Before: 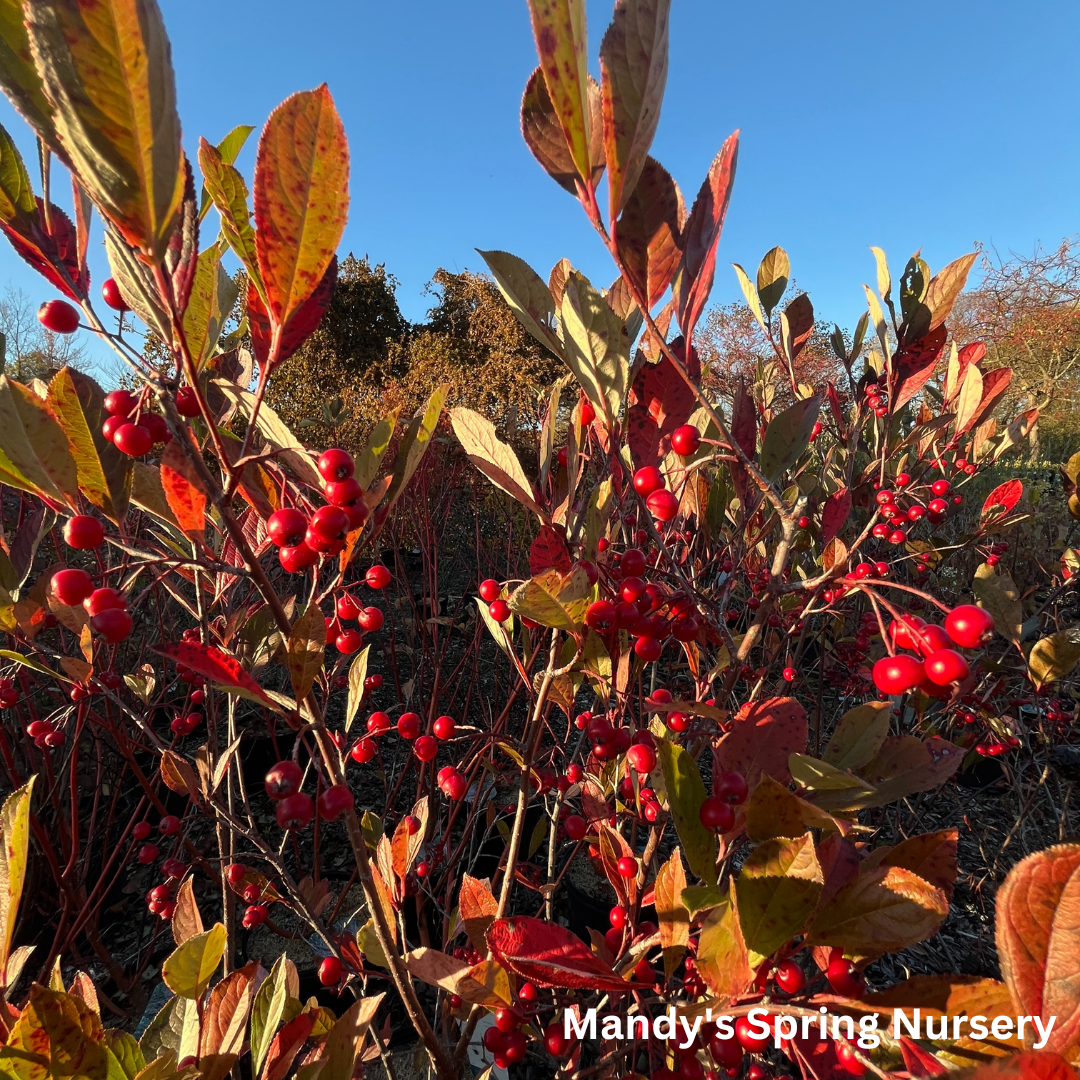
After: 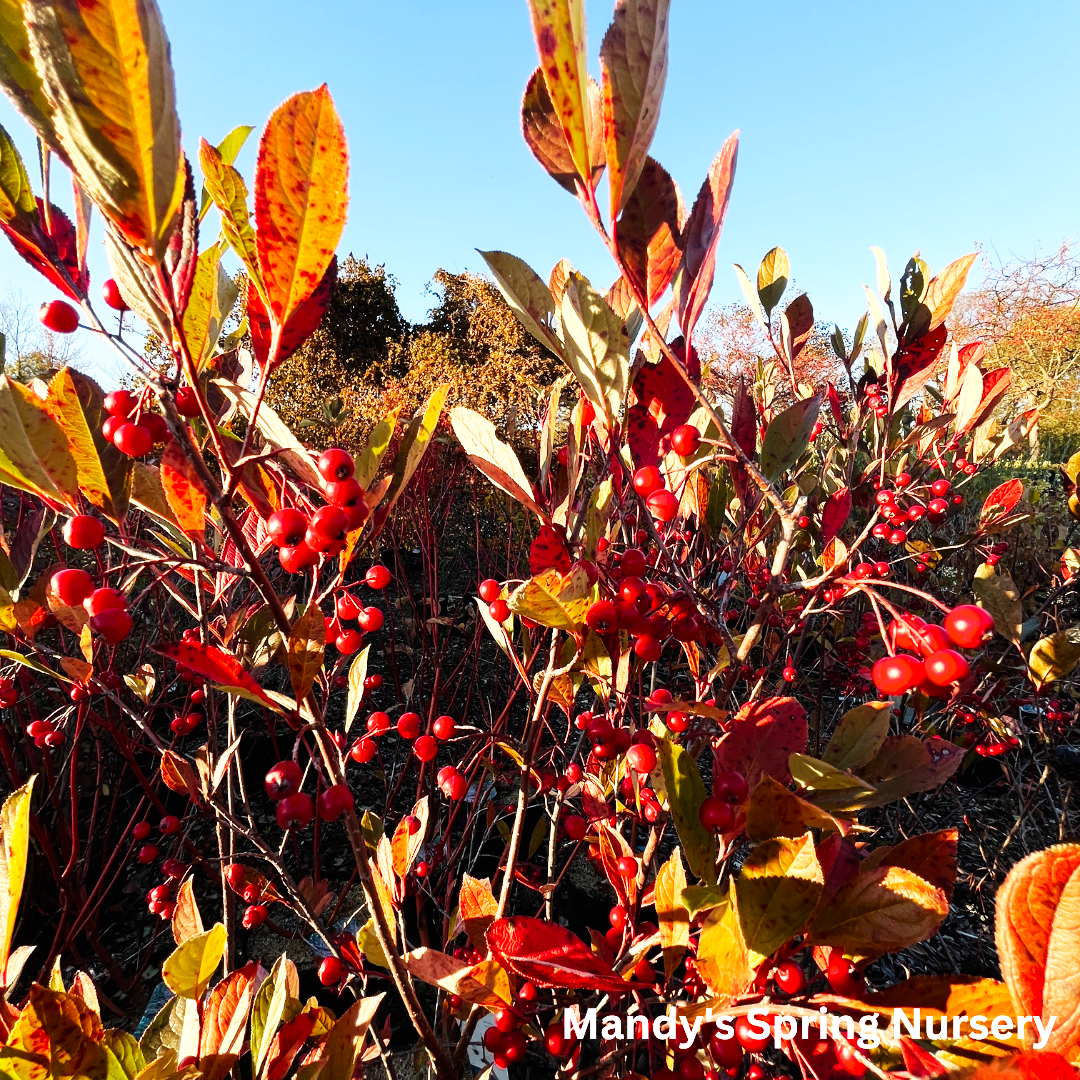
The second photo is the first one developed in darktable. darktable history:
white balance: red 1.004, blue 1.024
base curve: curves: ch0 [(0, 0) (0.007, 0.004) (0.027, 0.03) (0.046, 0.07) (0.207, 0.54) (0.442, 0.872) (0.673, 0.972) (1, 1)], preserve colors none
